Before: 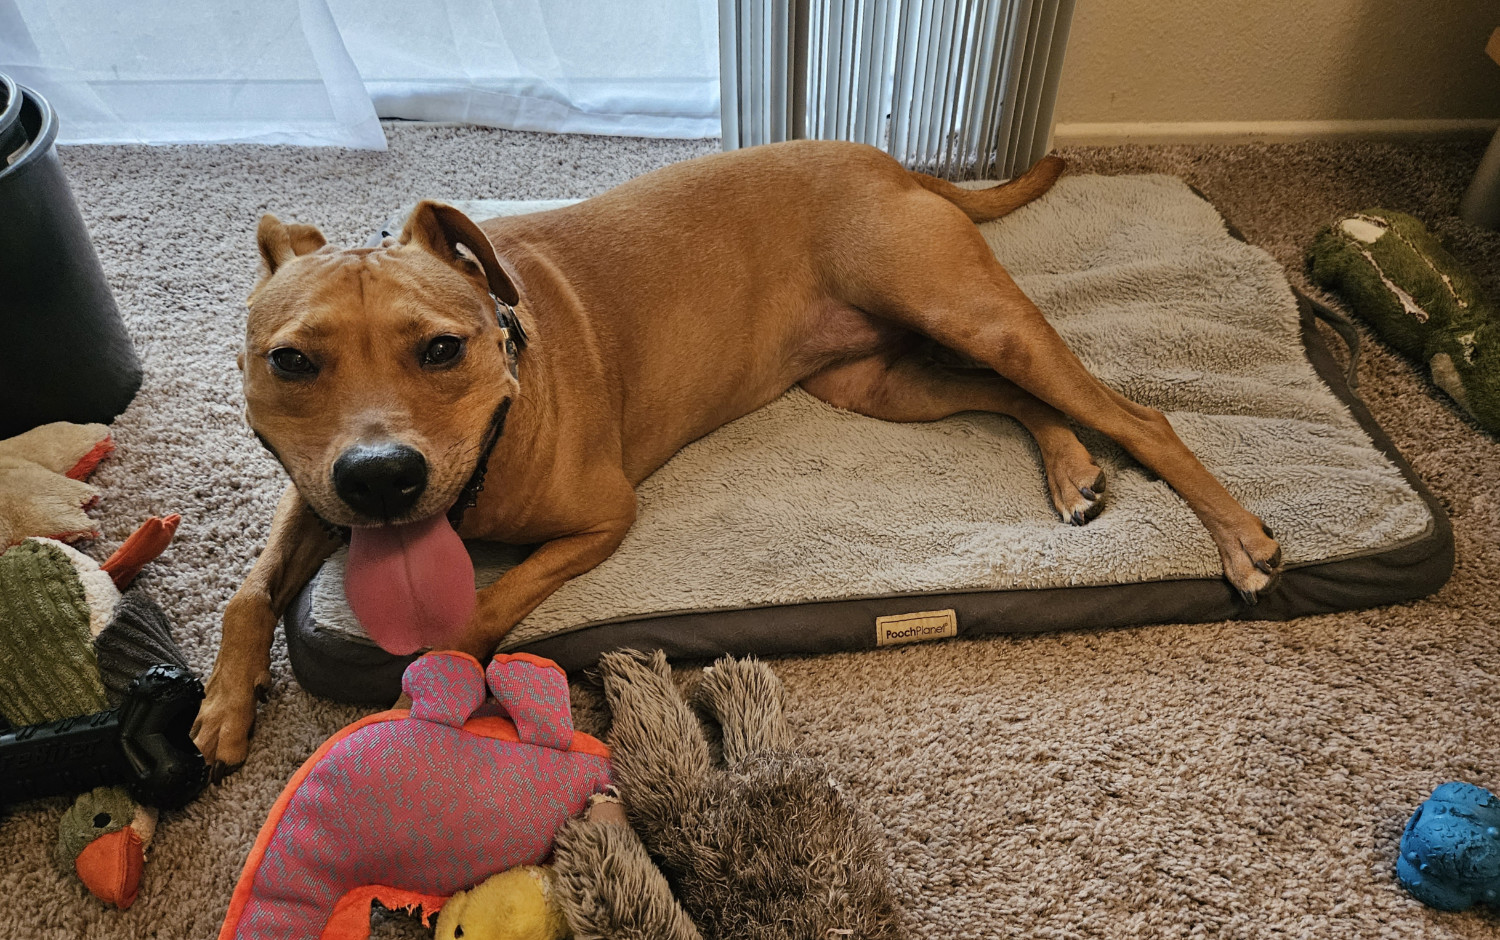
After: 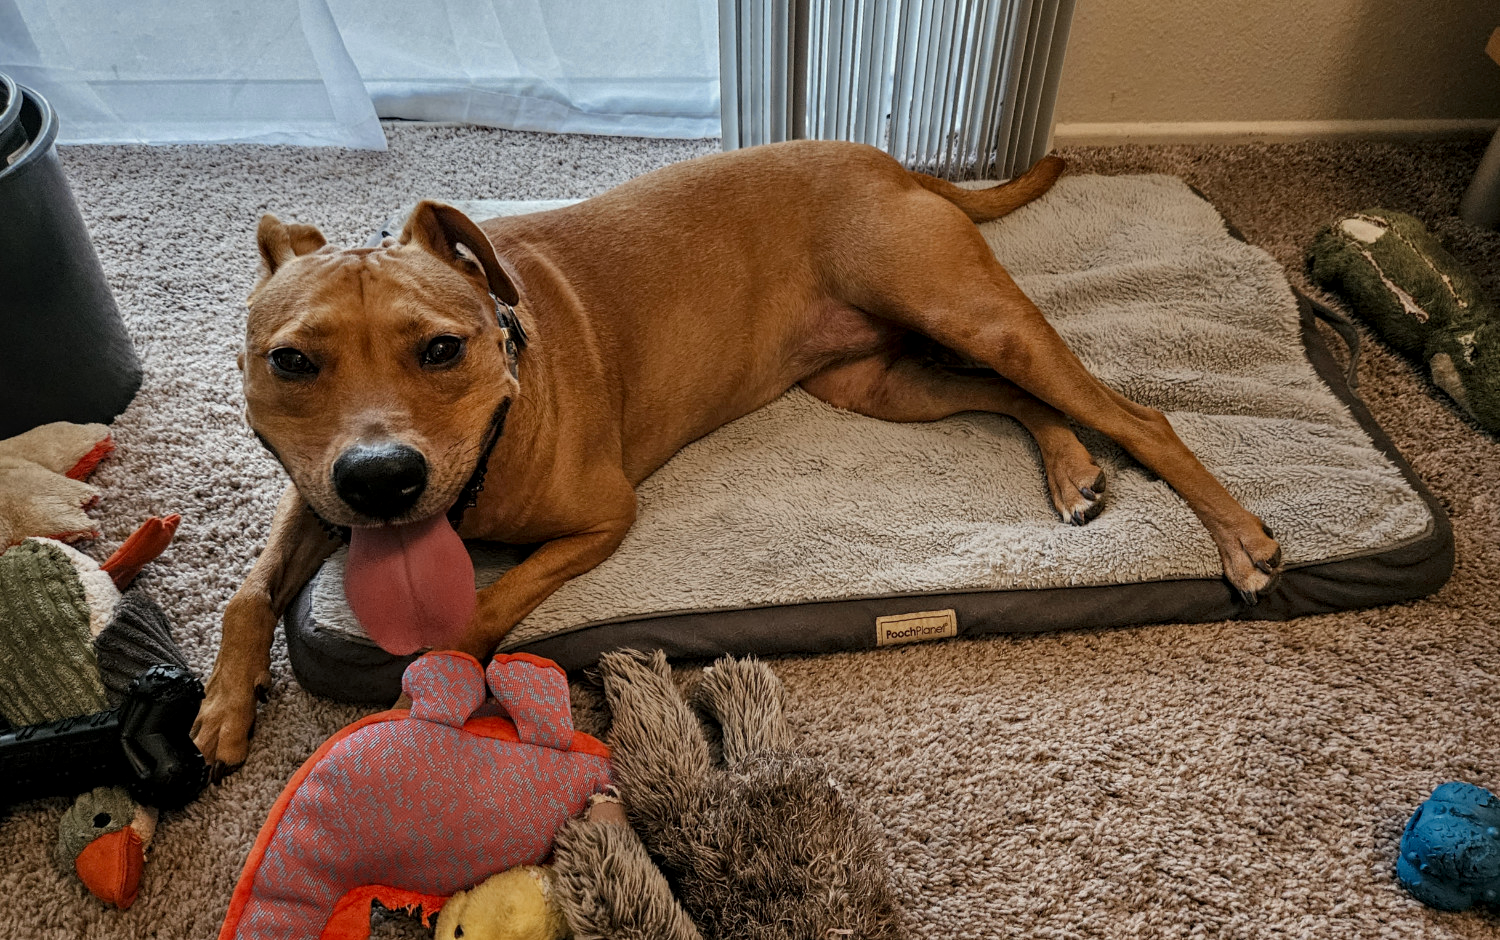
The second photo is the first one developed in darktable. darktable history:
local contrast: detail 130%
color zones: curves: ch0 [(0, 0.5) (0.125, 0.4) (0.25, 0.5) (0.375, 0.4) (0.5, 0.4) (0.625, 0.35) (0.75, 0.35) (0.875, 0.5)]; ch1 [(0, 0.35) (0.125, 0.45) (0.25, 0.35) (0.375, 0.35) (0.5, 0.35) (0.625, 0.35) (0.75, 0.45) (0.875, 0.35)]; ch2 [(0, 0.6) (0.125, 0.5) (0.25, 0.5) (0.375, 0.6) (0.5, 0.6) (0.625, 0.5) (0.75, 0.5) (0.875, 0.5)]
tone equalizer: on, module defaults
